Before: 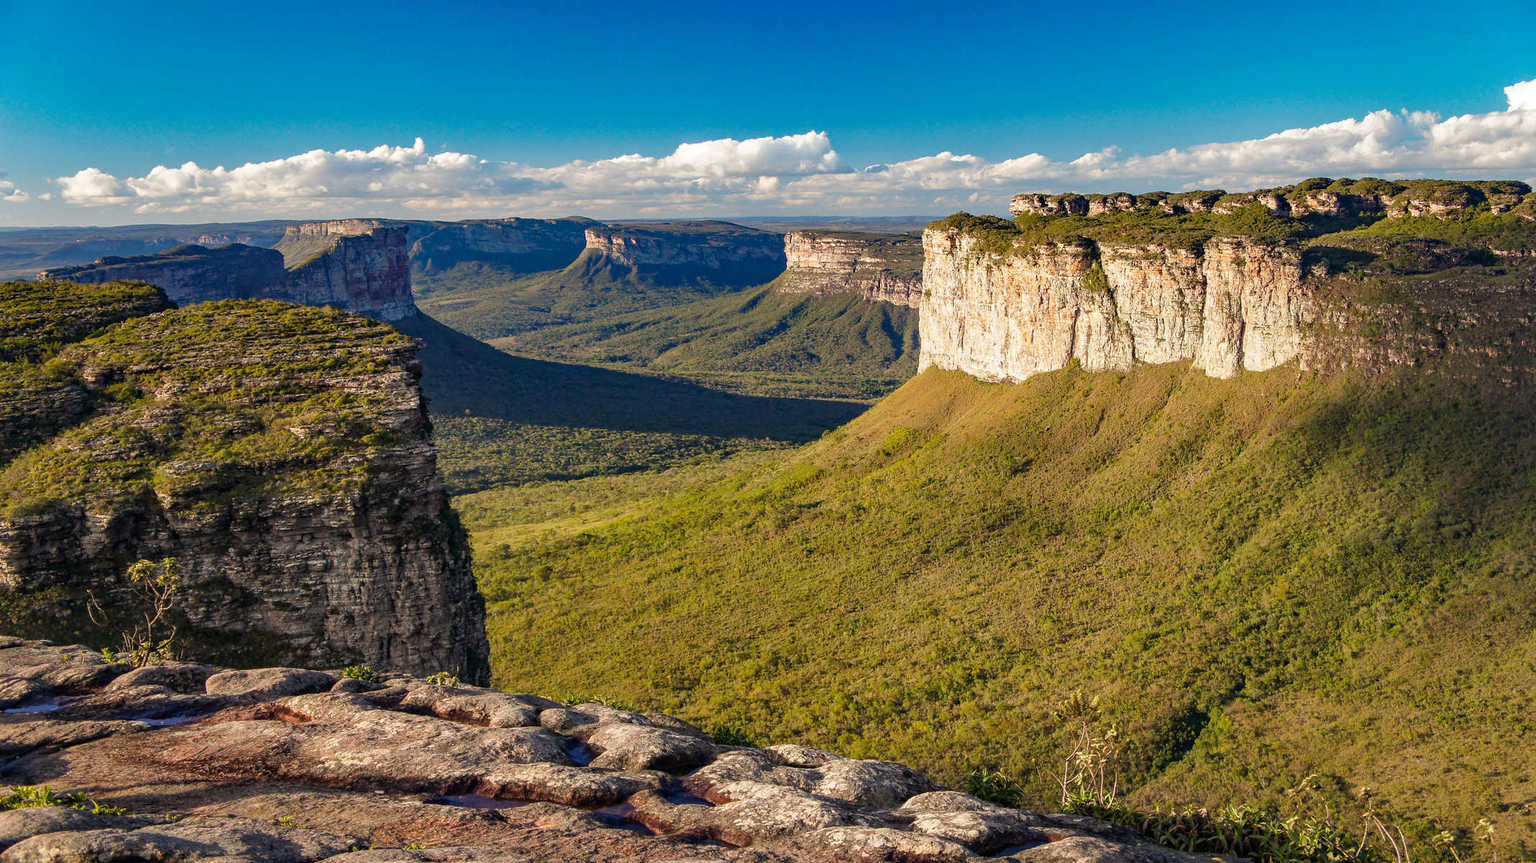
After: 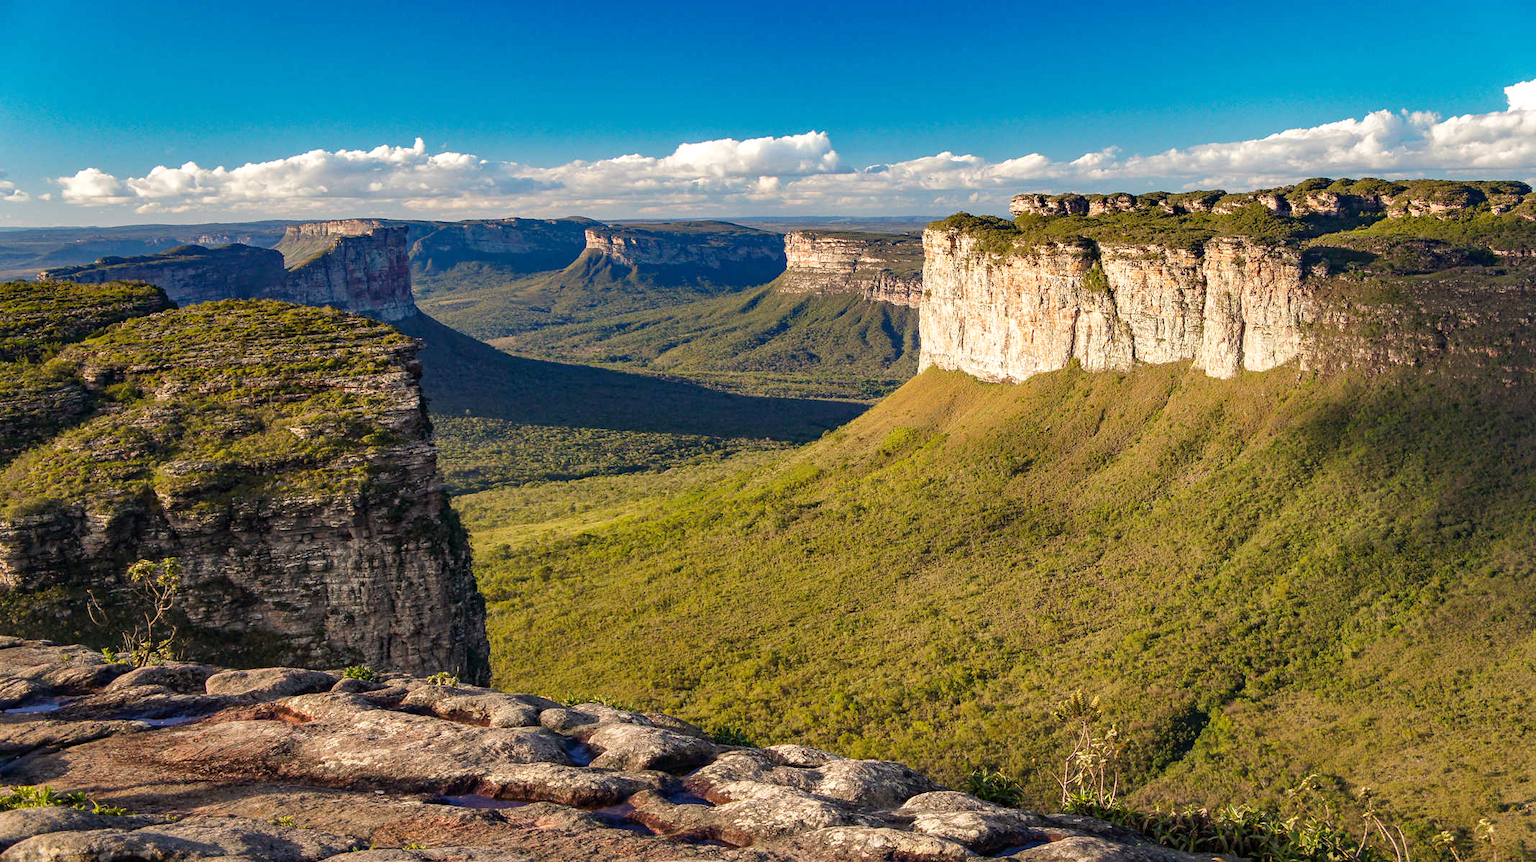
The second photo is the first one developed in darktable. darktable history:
exposure: exposure 0.128 EV, compensate highlight preservation false
